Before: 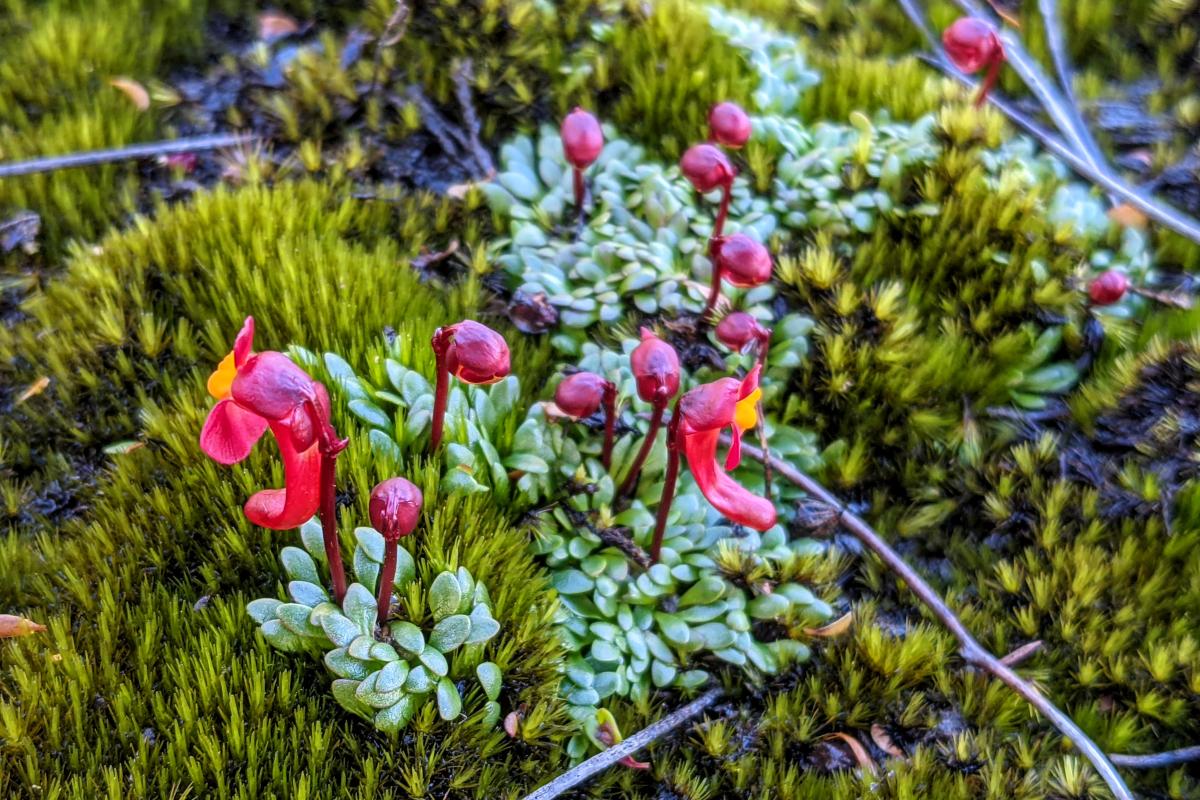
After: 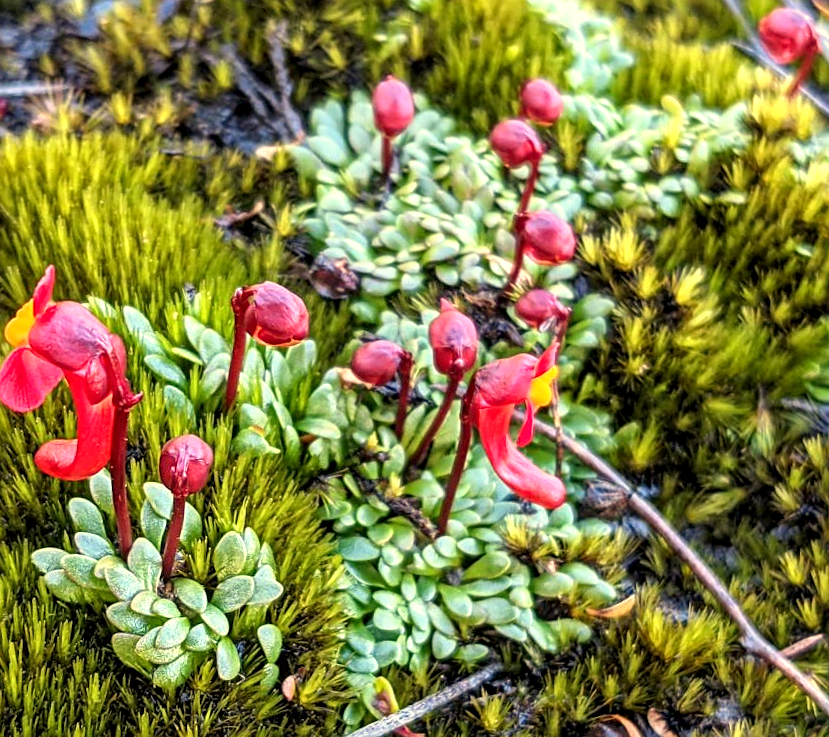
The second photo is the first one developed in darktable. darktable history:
white balance: red 1.08, blue 0.791
crop and rotate: angle -3.27°, left 14.277%, top 0.028%, right 10.766%, bottom 0.028%
sharpen: radius 2.529, amount 0.323
exposure: black level correction 0.001, exposure 0.5 EV, compensate exposure bias true, compensate highlight preservation false
